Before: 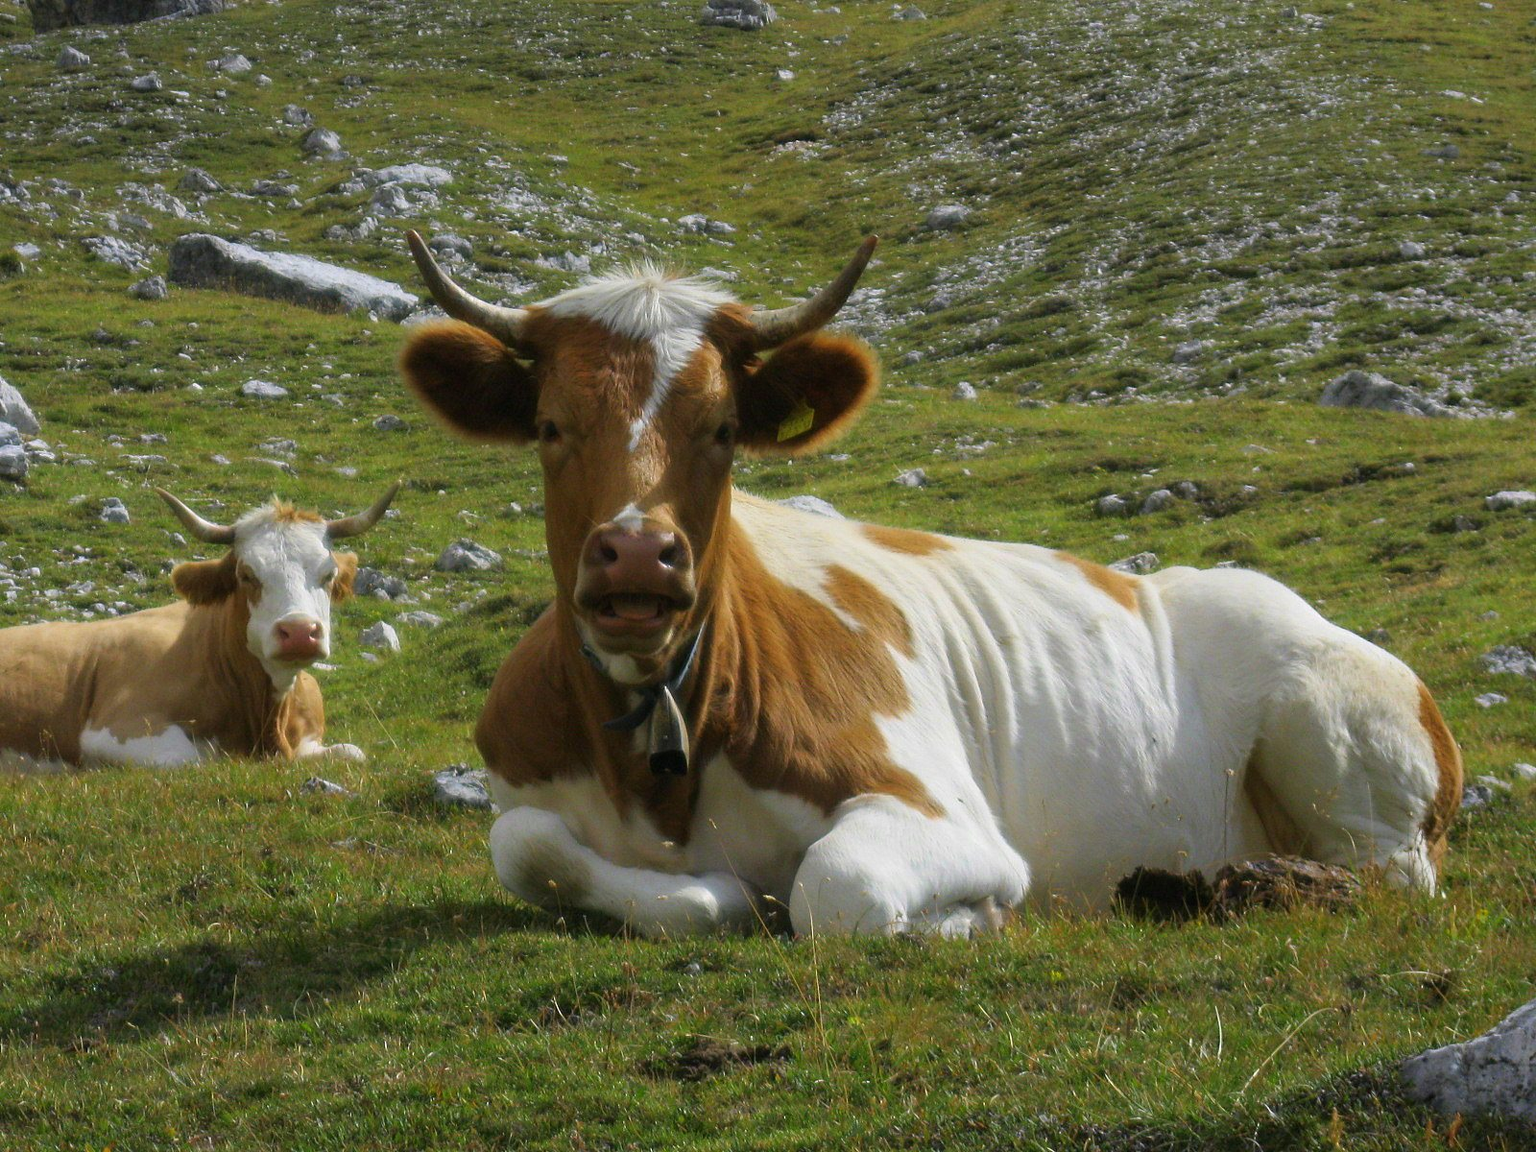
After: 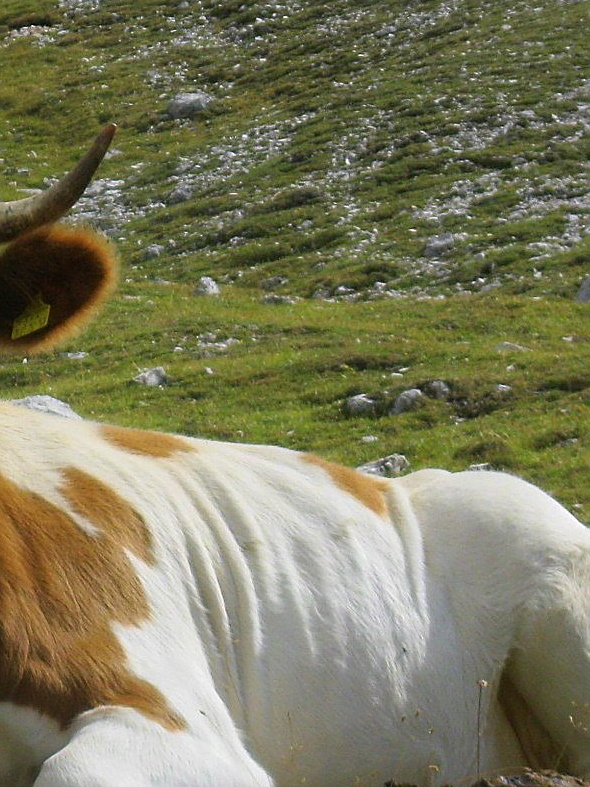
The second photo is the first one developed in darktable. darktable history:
crop and rotate: left 49.936%, top 10.094%, right 13.136%, bottom 24.256%
tone equalizer: on, module defaults
sharpen: on, module defaults
